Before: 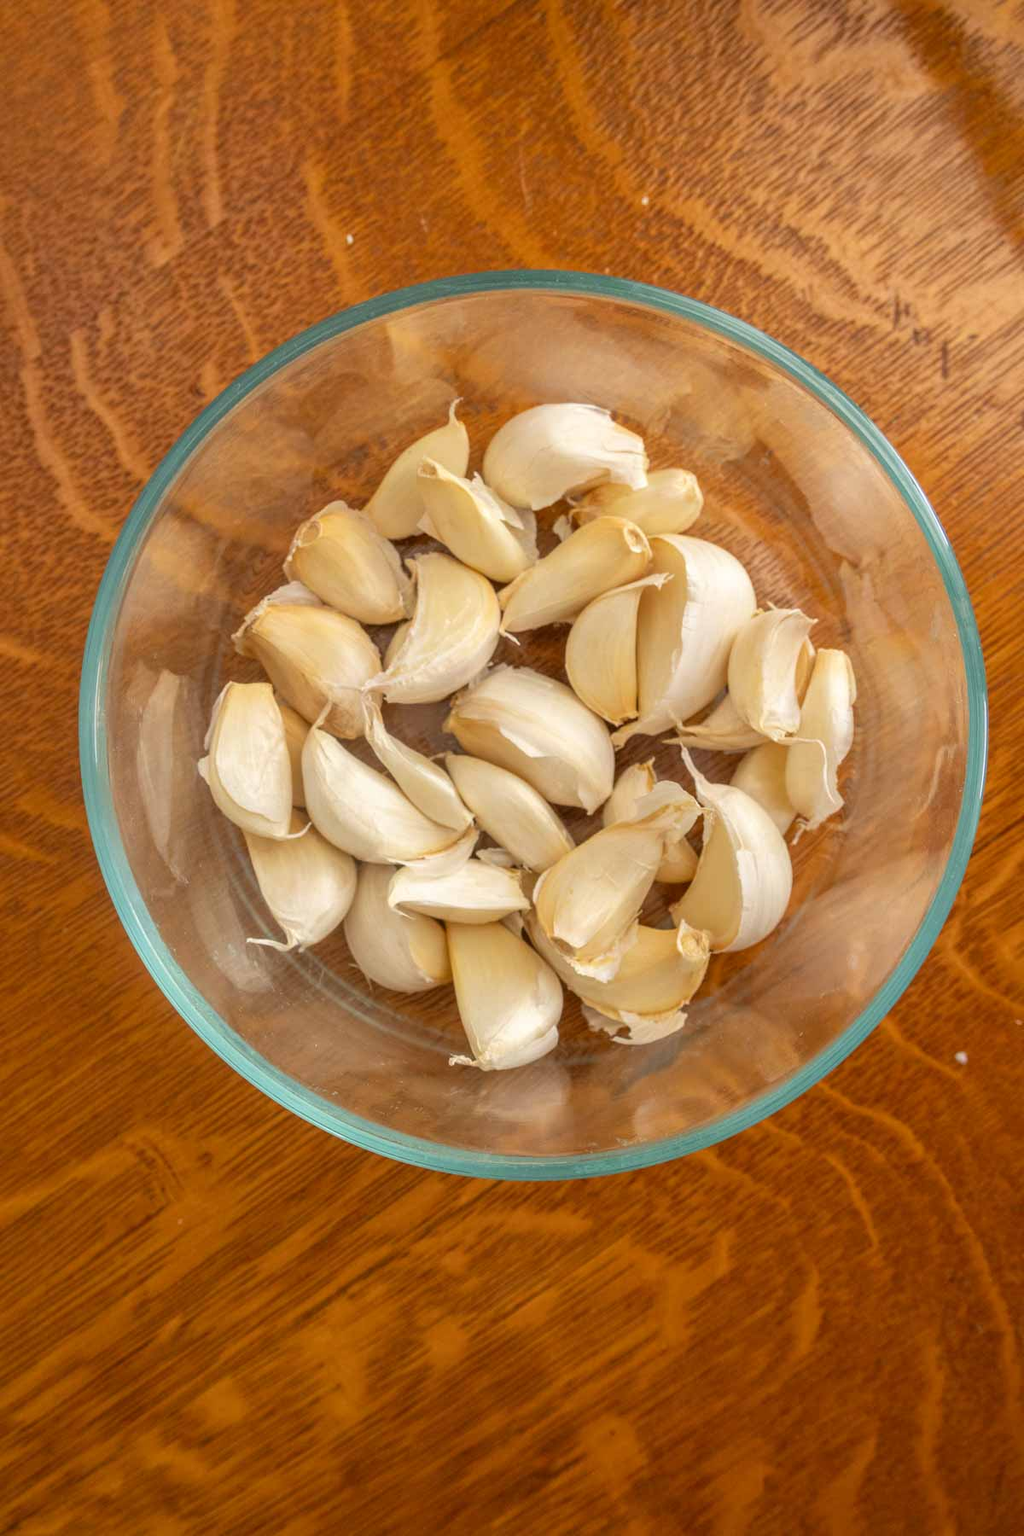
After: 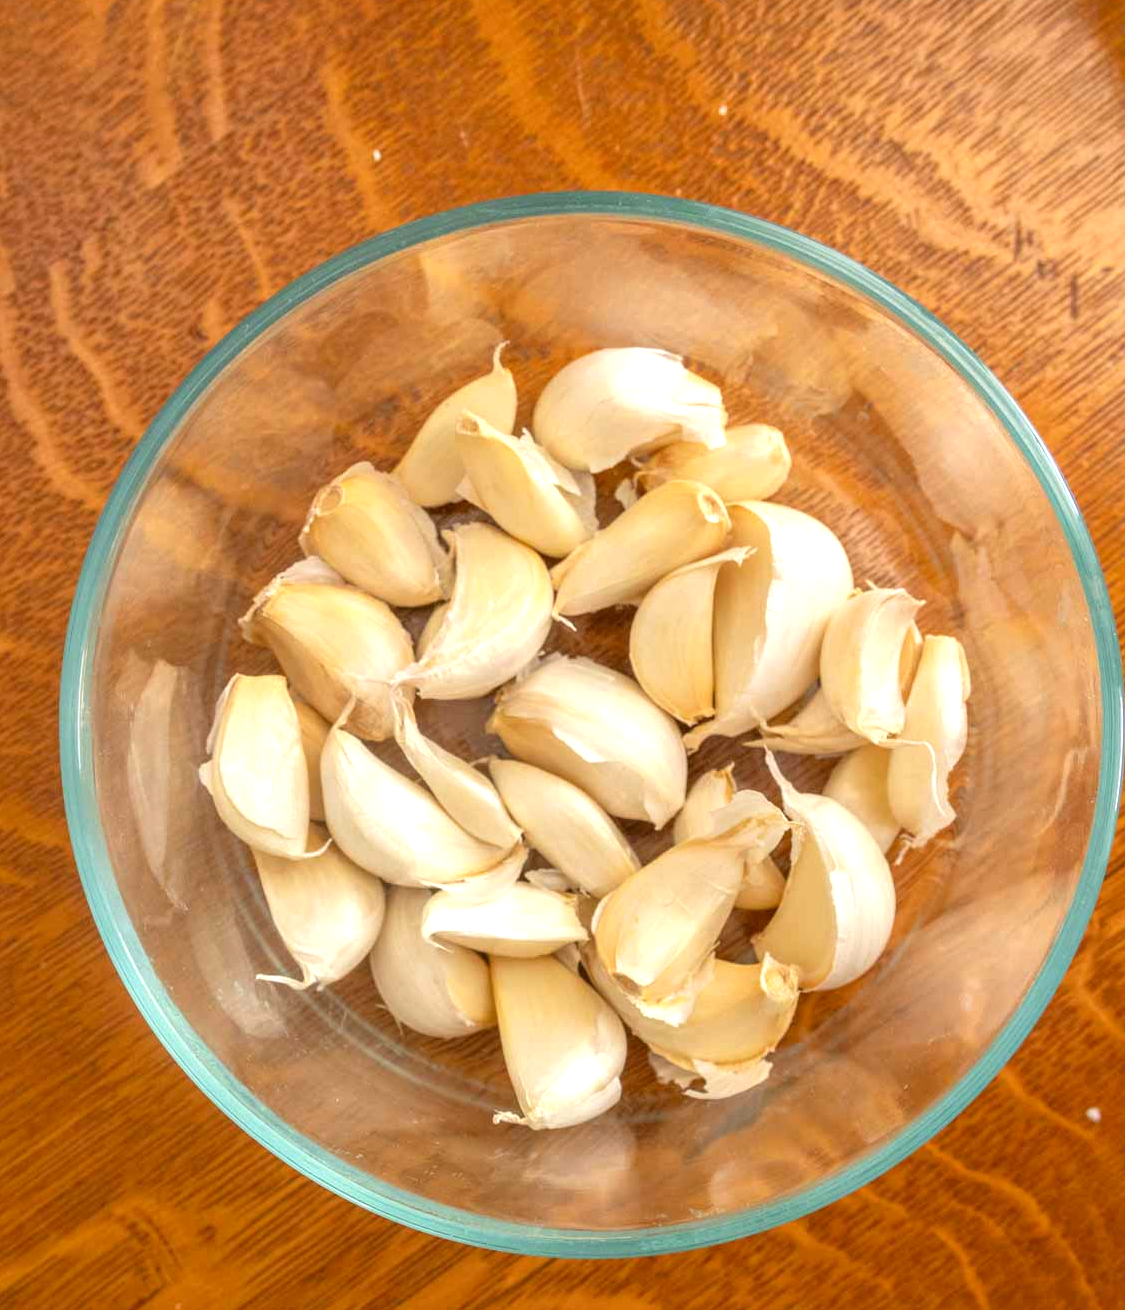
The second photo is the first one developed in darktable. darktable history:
crop: left 2.795%, top 6.985%, right 3.446%, bottom 20.186%
exposure: black level correction 0.001, exposure 0.5 EV, compensate highlight preservation false
